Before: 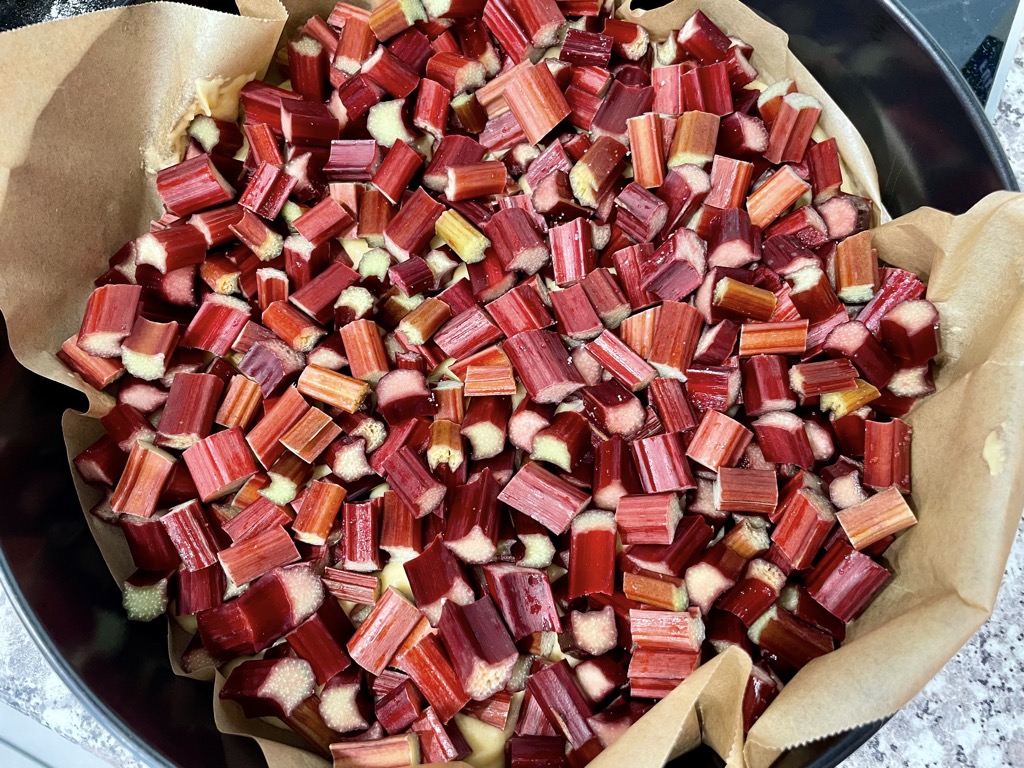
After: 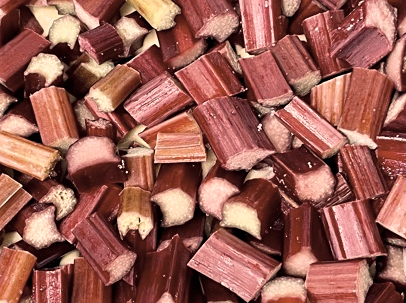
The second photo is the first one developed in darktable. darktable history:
color correction: highlights a* 22.6, highlights b* 21.61
crop: left 30.293%, top 30.389%, right 29.964%, bottom 30.133%
color zones: curves: ch1 [(0, 0.292) (0.001, 0.292) (0.2, 0.264) (0.4, 0.248) (0.6, 0.248) (0.8, 0.264) (0.999, 0.292) (1, 0.292)]
sharpen: amount 0.207
velvia: on, module defaults
